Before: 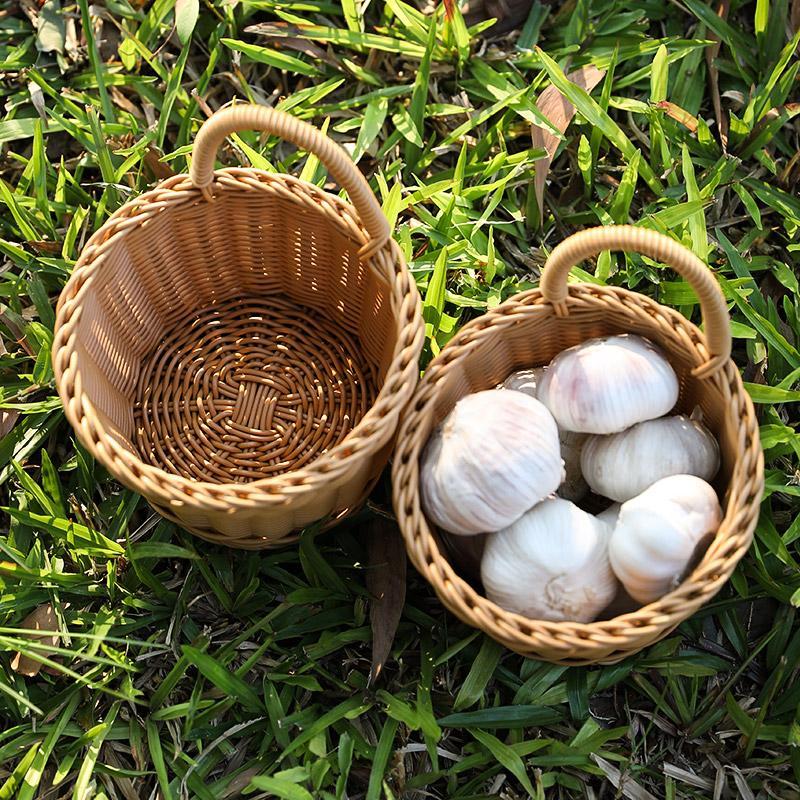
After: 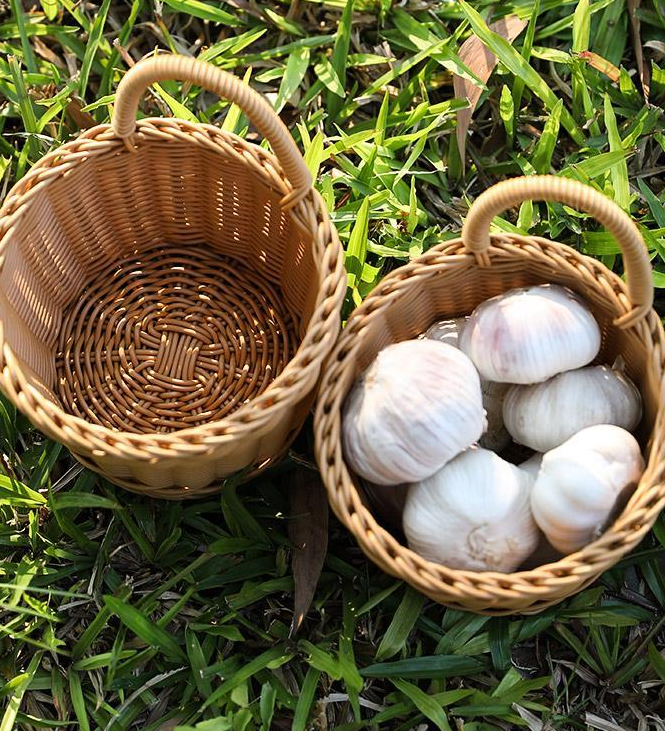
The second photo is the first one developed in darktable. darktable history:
crop: left 9.84%, top 6.315%, right 6.93%, bottom 2.198%
